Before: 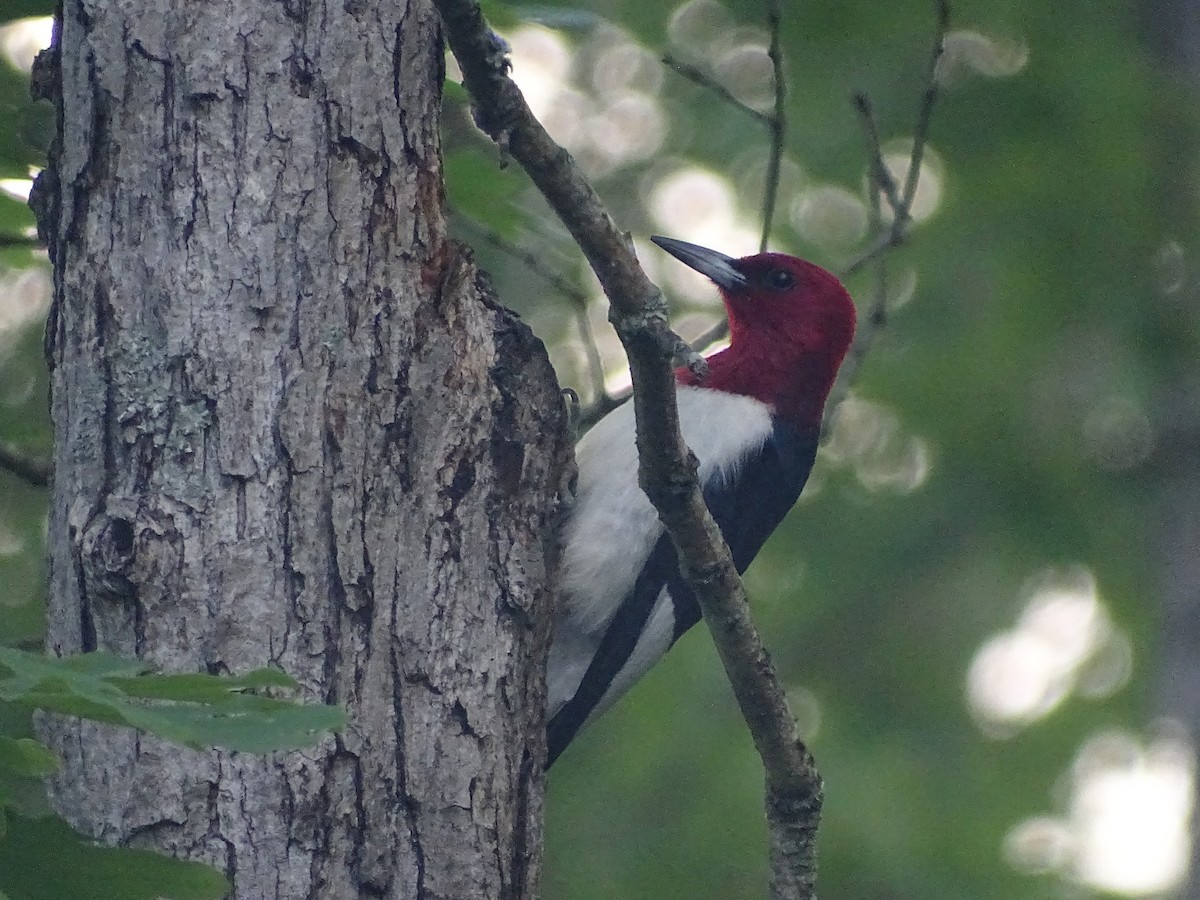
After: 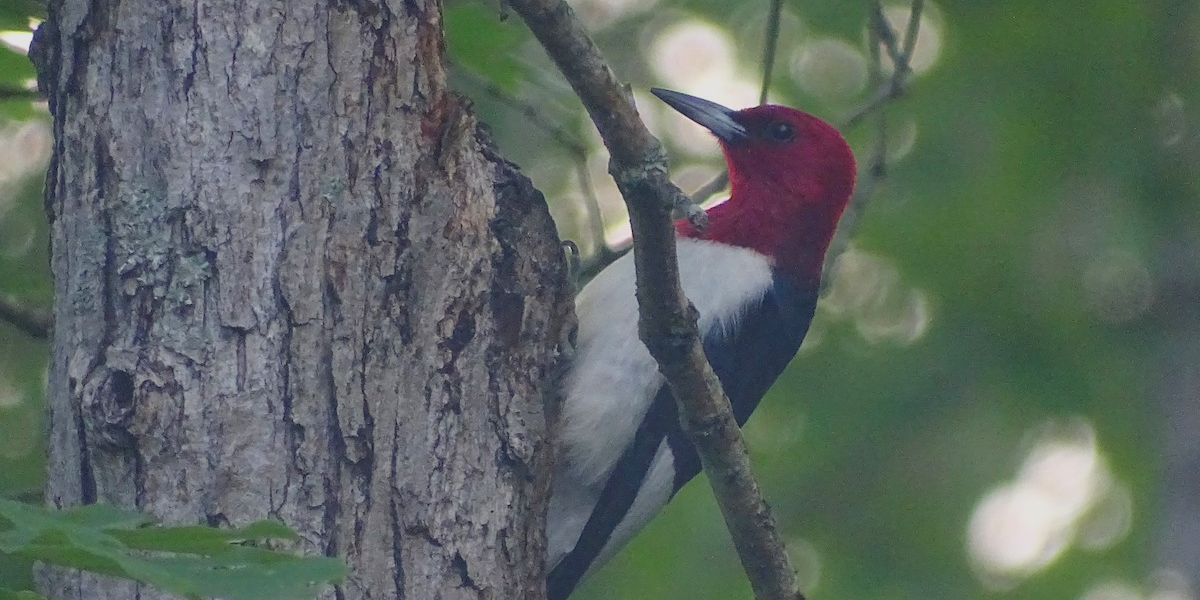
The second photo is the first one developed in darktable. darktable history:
contrast brightness saturation: contrast -0.188, saturation 0.186
crop: top 16.45%, bottom 16.782%
